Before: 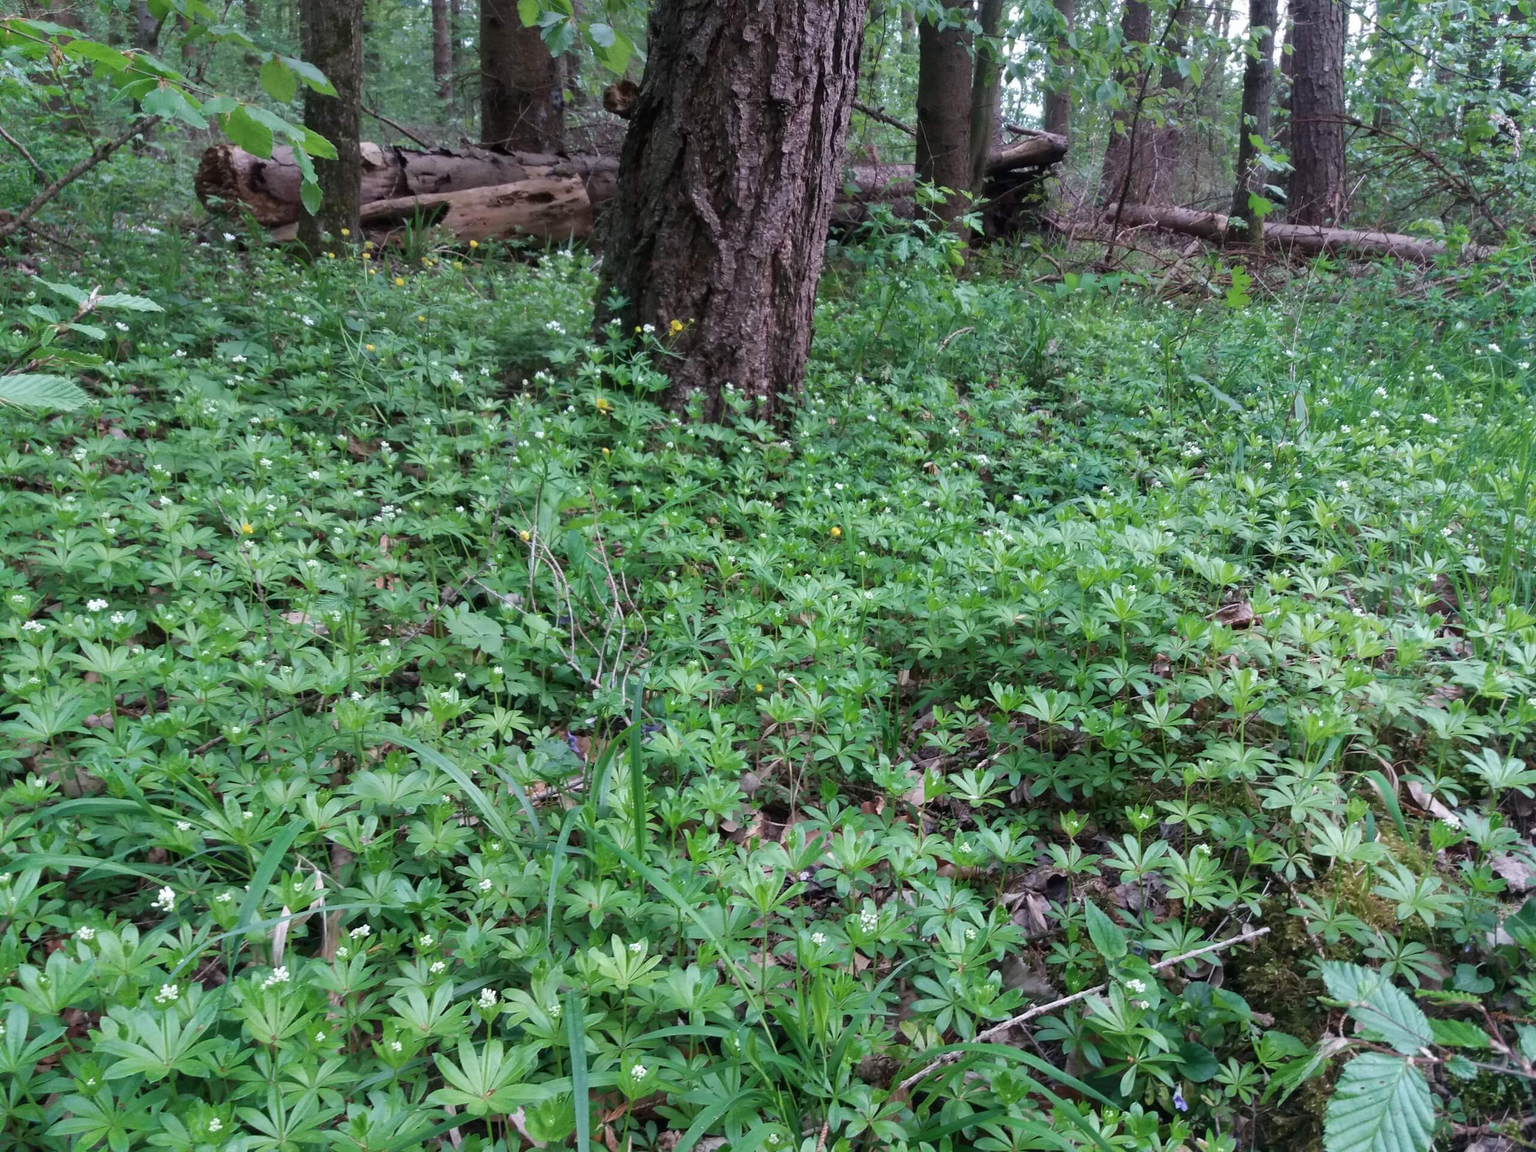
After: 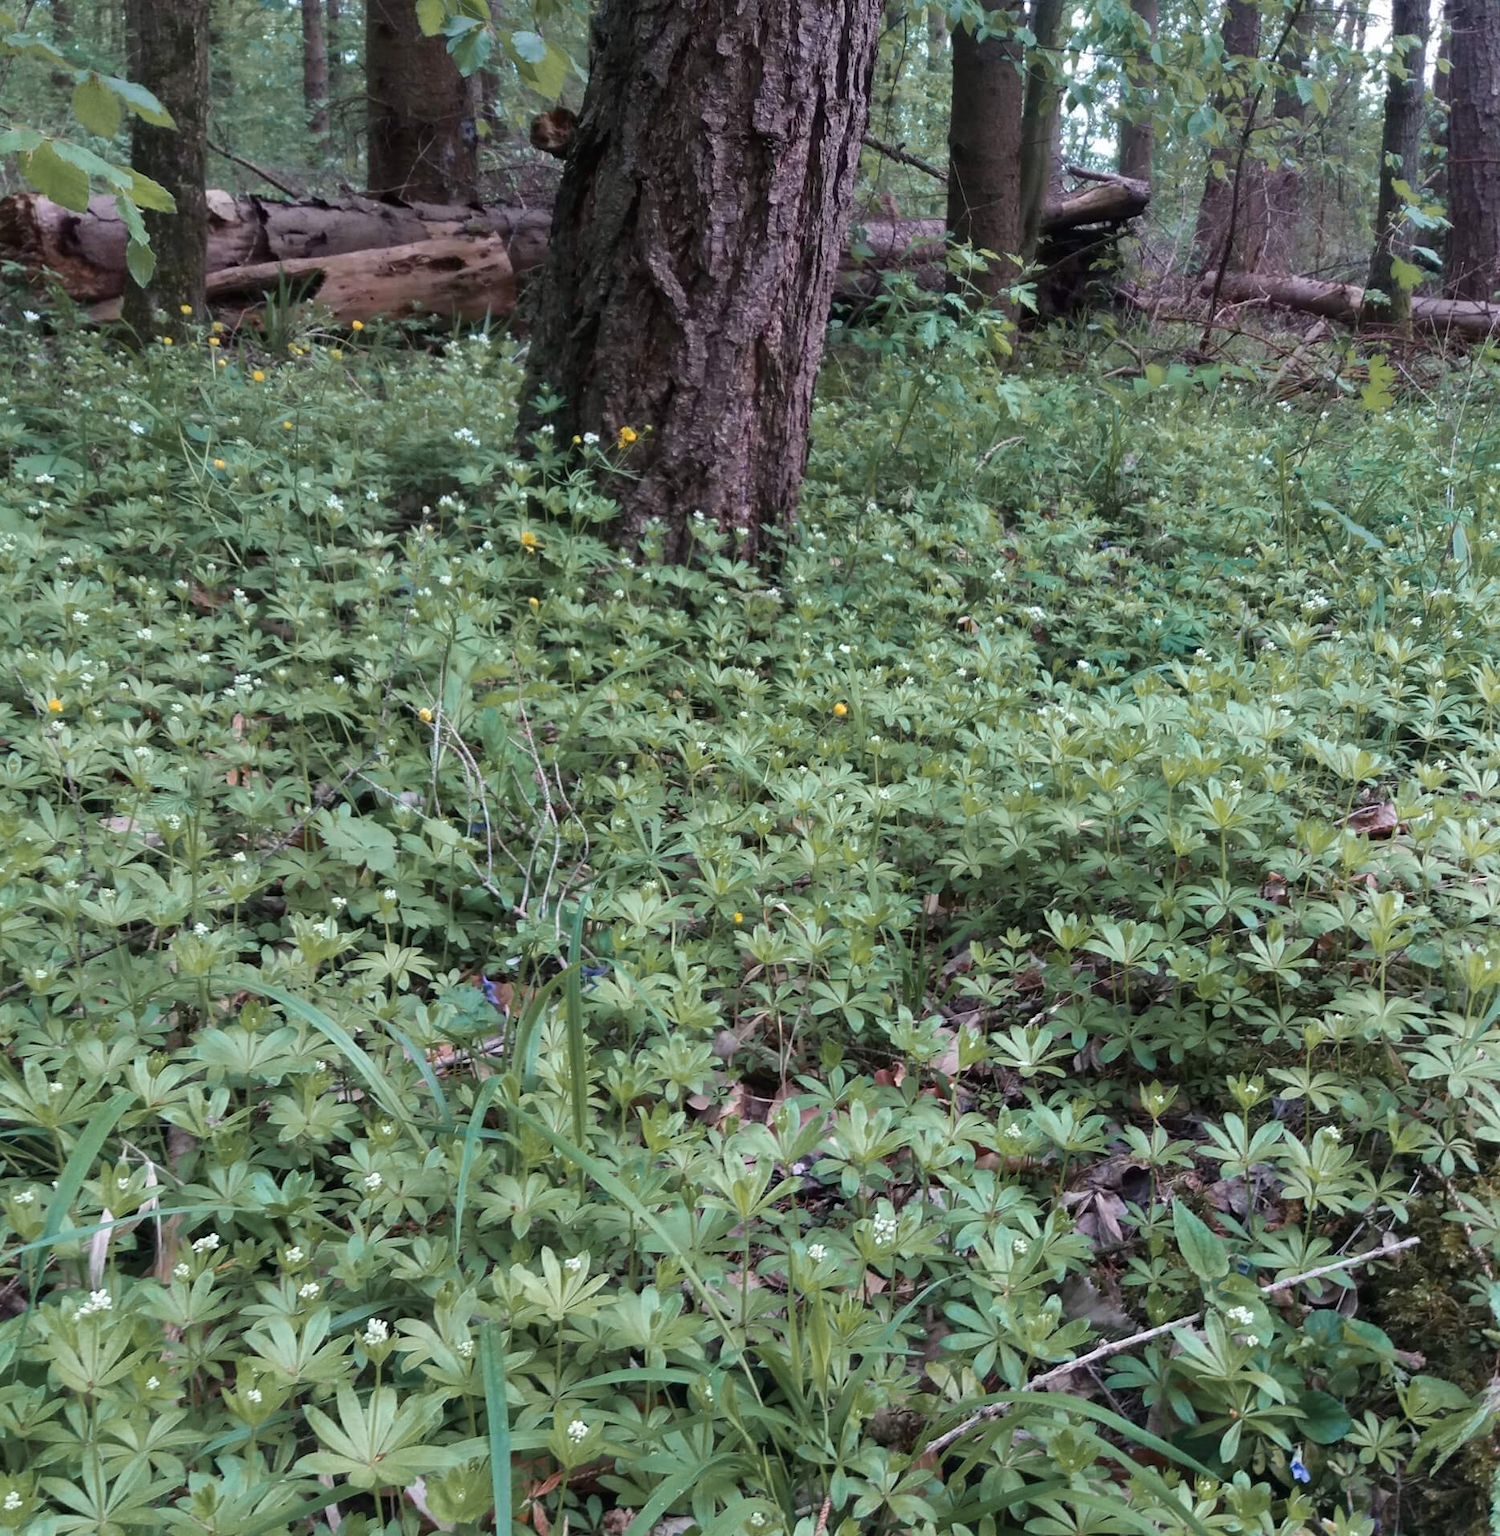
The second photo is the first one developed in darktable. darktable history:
crop: left 13.399%, right 13.339%
color zones: curves: ch1 [(0.263, 0.53) (0.376, 0.287) (0.487, 0.512) (0.748, 0.547) (1, 0.513)]; ch2 [(0.262, 0.45) (0.751, 0.477)]
